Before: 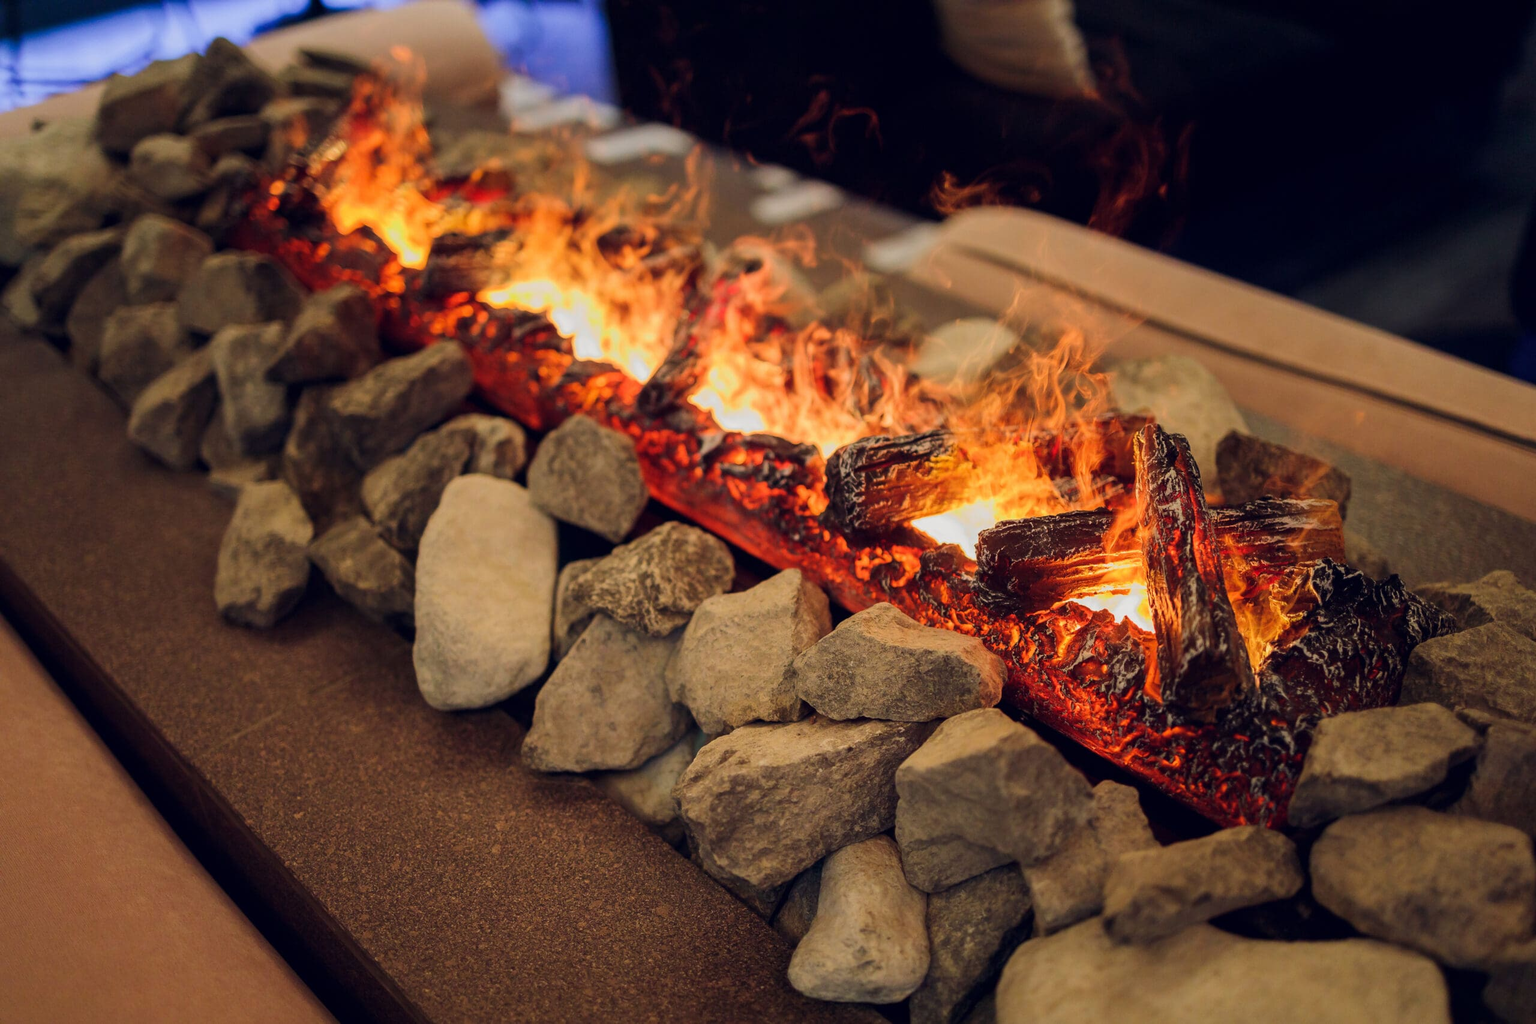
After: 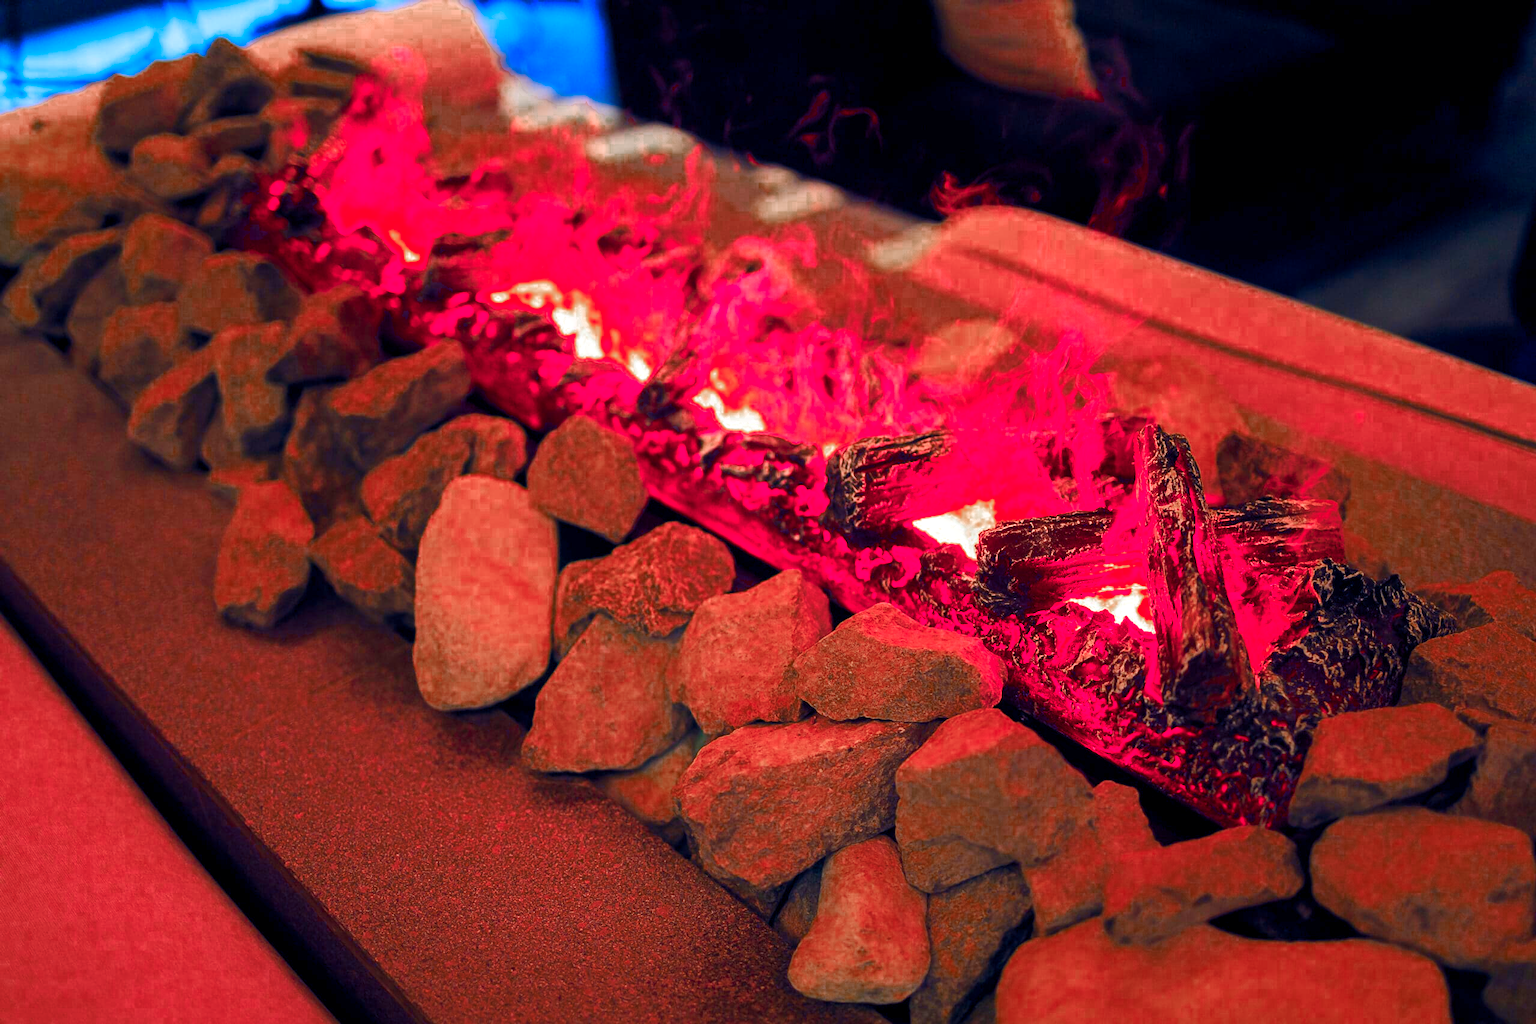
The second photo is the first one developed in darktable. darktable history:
exposure: black level correction 0, exposure 0.499 EV, compensate highlight preservation false
color balance rgb: linear chroma grading › shadows 9.621%, linear chroma grading › highlights 9.701%, linear chroma grading › global chroma 14.549%, linear chroma grading › mid-tones 14.62%, perceptual saturation grading › global saturation 36.421%, perceptual saturation grading › shadows 34.91%
color zones: curves: ch0 [(0.006, 0.385) (0.143, 0.563) (0.243, 0.321) (0.352, 0.464) (0.516, 0.456) (0.625, 0.5) (0.75, 0.5) (0.875, 0.5)]; ch1 [(0, 0.5) (0.134, 0.504) (0.246, 0.463) (0.421, 0.515) (0.5, 0.56) (0.625, 0.5) (0.75, 0.5) (0.875, 0.5)]; ch2 [(0, 0.5) (0.131, 0.426) (0.307, 0.289) (0.38, 0.188) (0.513, 0.216) (0.625, 0.548) (0.75, 0.468) (0.838, 0.396) (0.971, 0.311)]
